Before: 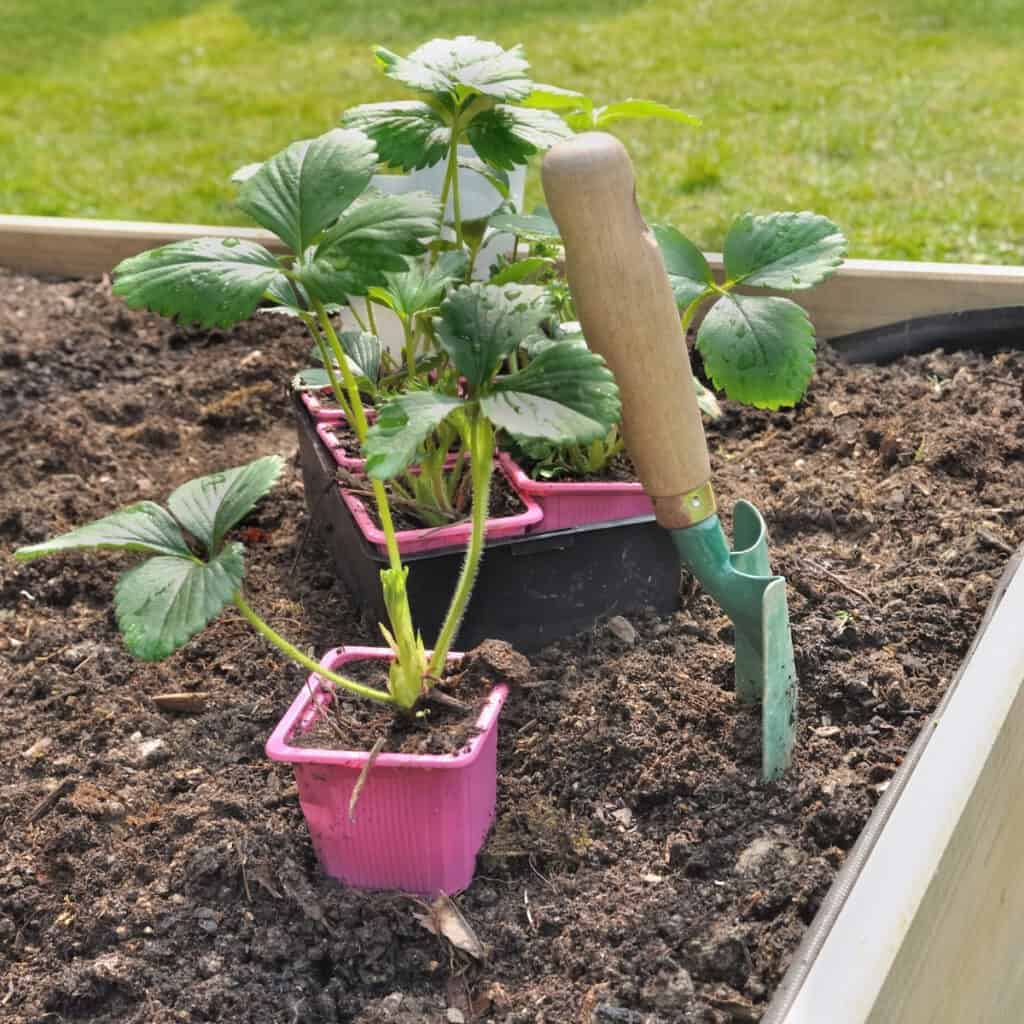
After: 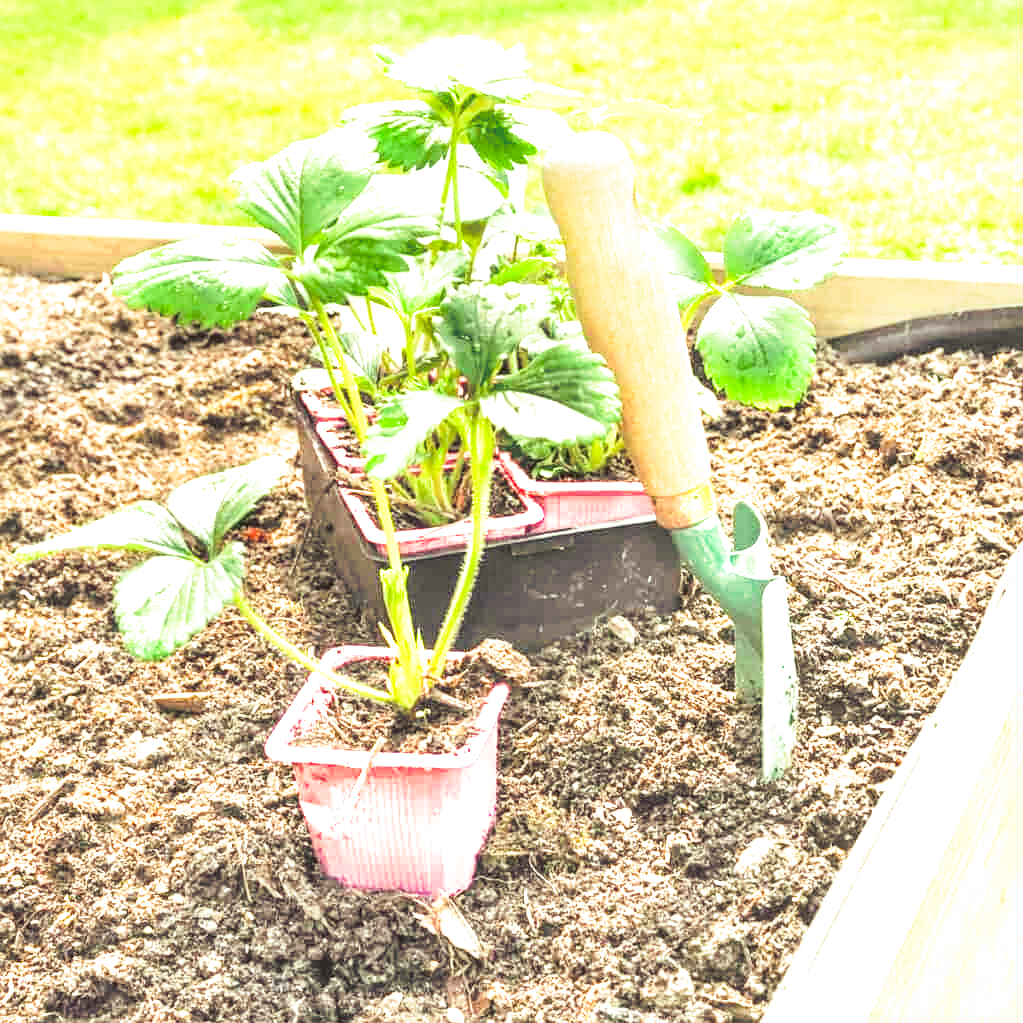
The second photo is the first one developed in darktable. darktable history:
exposure: black level correction 0, exposure 1.9 EV, compensate highlight preservation false
local contrast: highlights 0%, shadows 0%, detail 133%
split-toning: shadows › hue 216°, shadows › saturation 1, highlights › hue 57.6°, balance -33.4
contrast brightness saturation: contrast 0.2, brightness 0.16, saturation 0.22
sharpen: amount 0.2
color correction: highlights a* -5.94, highlights b* 9.48, shadows a* 10.12, shadows b* 23.94
